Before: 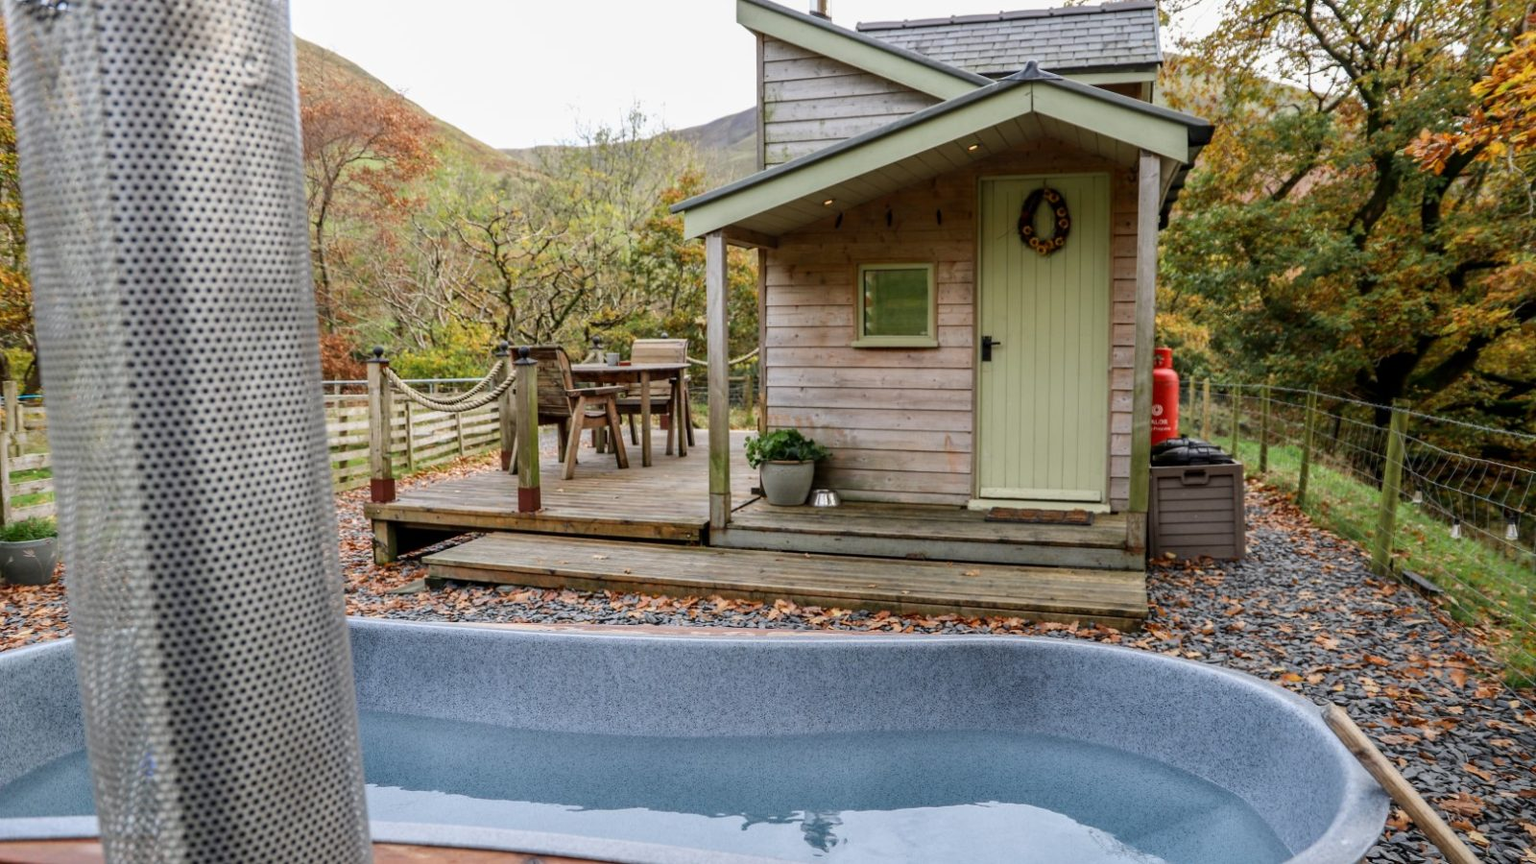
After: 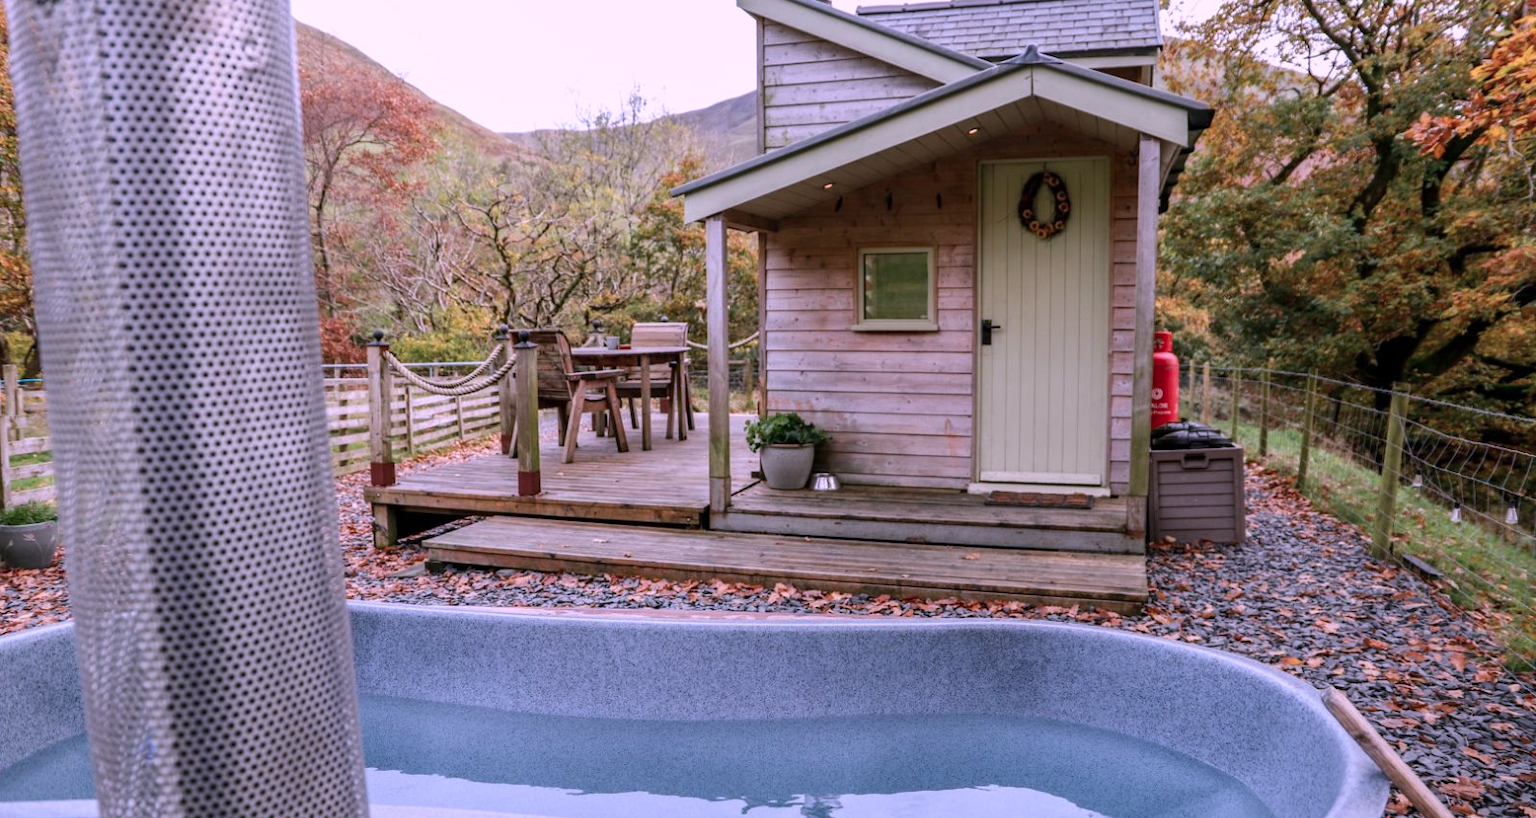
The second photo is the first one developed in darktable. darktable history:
color correction: highlights a* 15.2, highlights b* -25.87
crop and rotate: top 1.965%, bottom 3.173%
